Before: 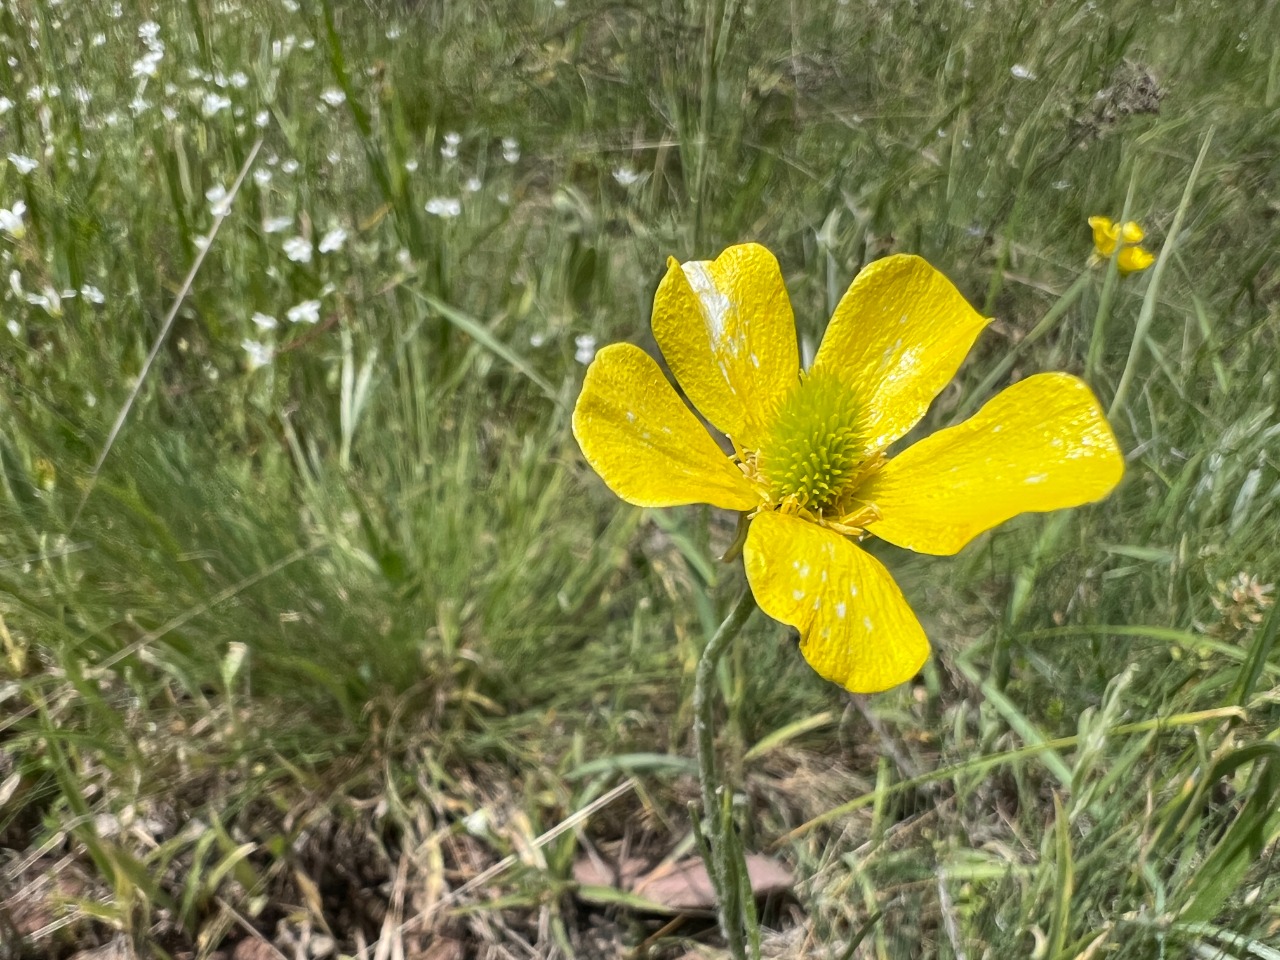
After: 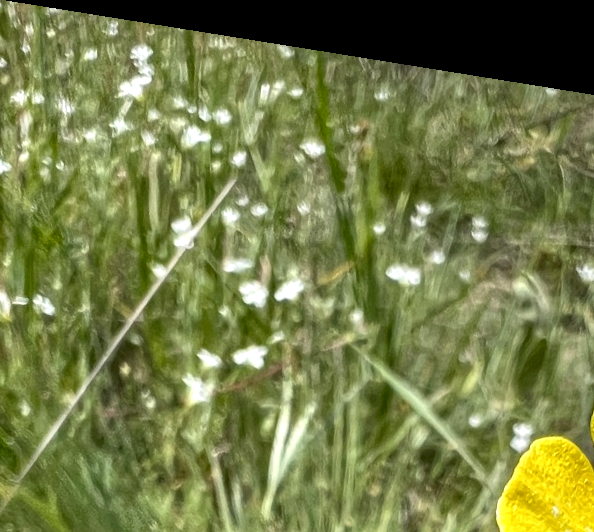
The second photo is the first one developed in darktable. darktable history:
exposure: black level correction 0.003, exposure 0.383 EV, compensate highlight preservation false
local contrast: on, module defaults
rotate and perspective: rotation 9.12°, automatic cropping off
crop and rotate: left 10.817%, top 0.062%, right 47.194%, bottom 53.626%
